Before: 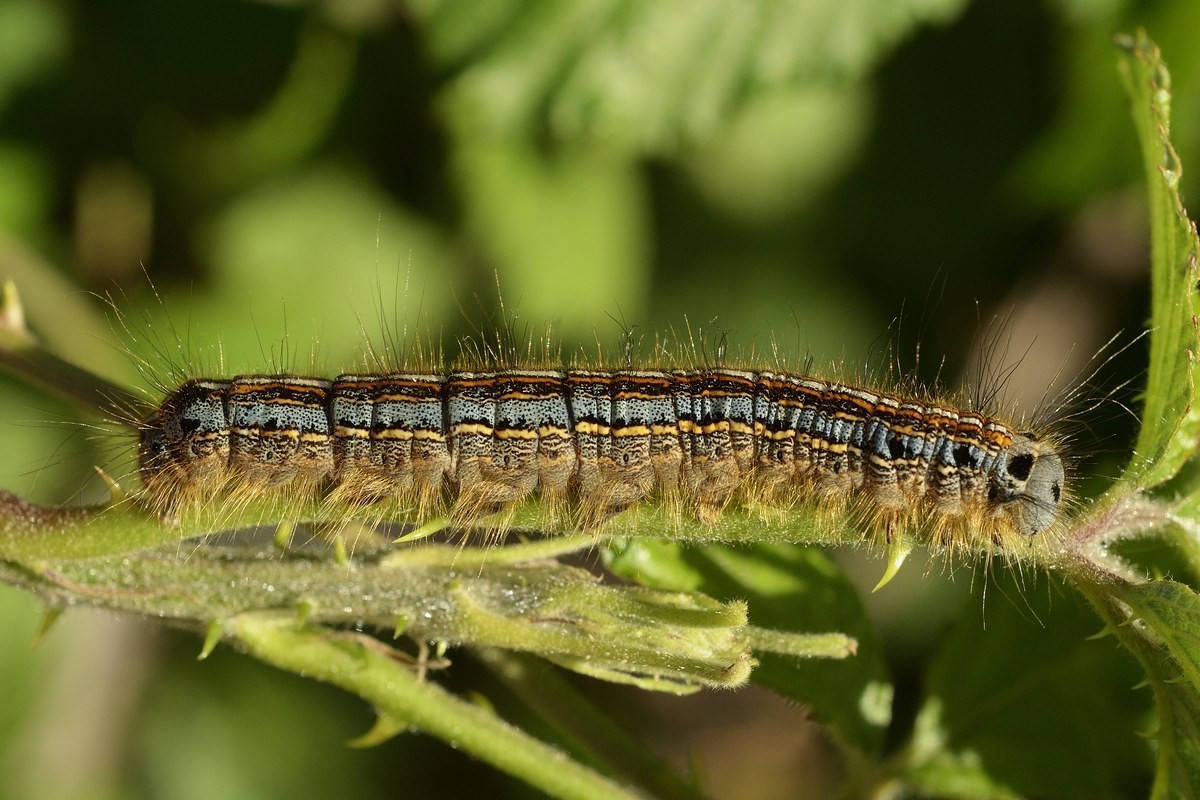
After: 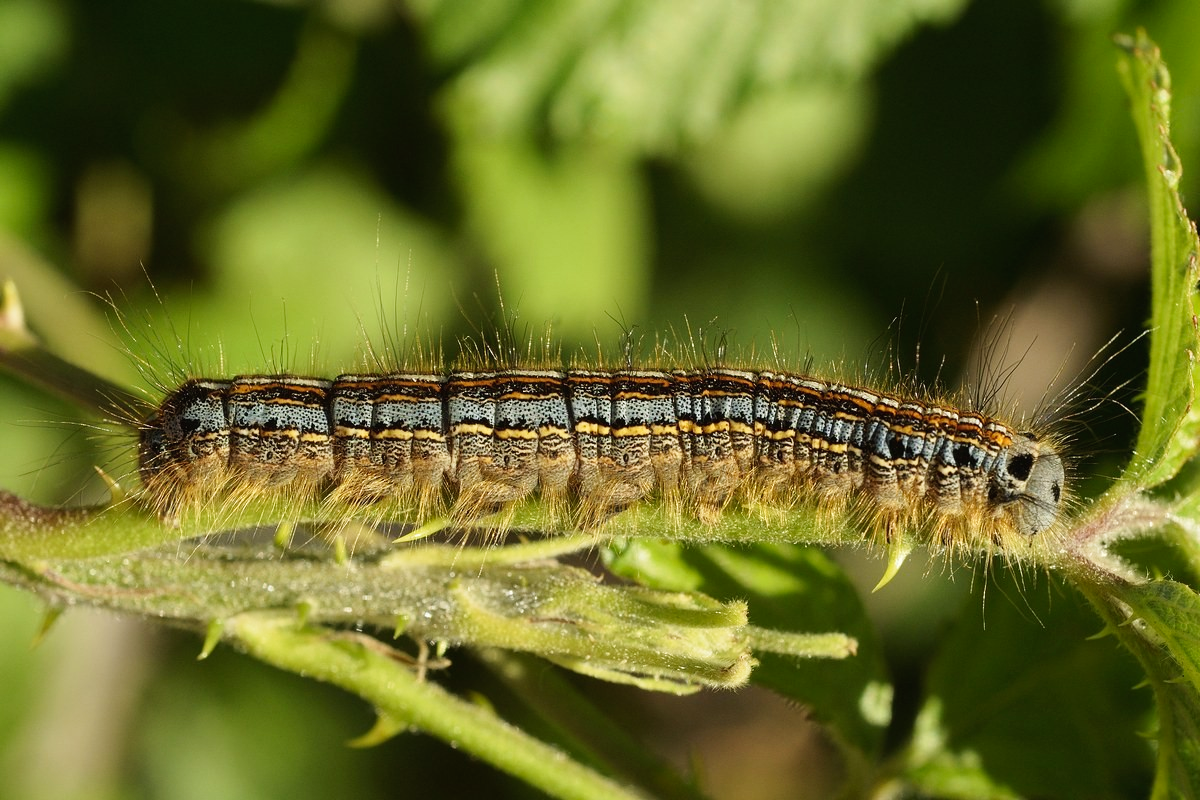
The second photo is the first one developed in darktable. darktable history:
tone curve: curves: ch0 [(0, 0.009) (0.037, 0.035) (0.131, 0.126) (0.275, 0.28) (0.476, 0.514) (0.617, 0.667) (0.704, 0.759) (0.813, 0.863) (0.911, 0.931) (0.997, 1)]; ch1 [(0, 0) (0.318, 0.271) (0.444, 0.438) (0.493, 0.496) (0.508, 0.5) (0.534, 0.535) (0.57, 0.582) (0.65, 0.664) (0.746, 0.764) (1, 1)]; ch2 [(0, 0) (0.246, 0.24) (0.36, 0.381) (0.415, 0.434) (0.476, 0.492) (0.502, 0.499) (0.522, 0.518) (0.533, 0.534) (0.586, 0.598) (0.634, 0.643) (0.706, 0.717) (0.853, 0.83) (1, 0.951)], preserve colors none
